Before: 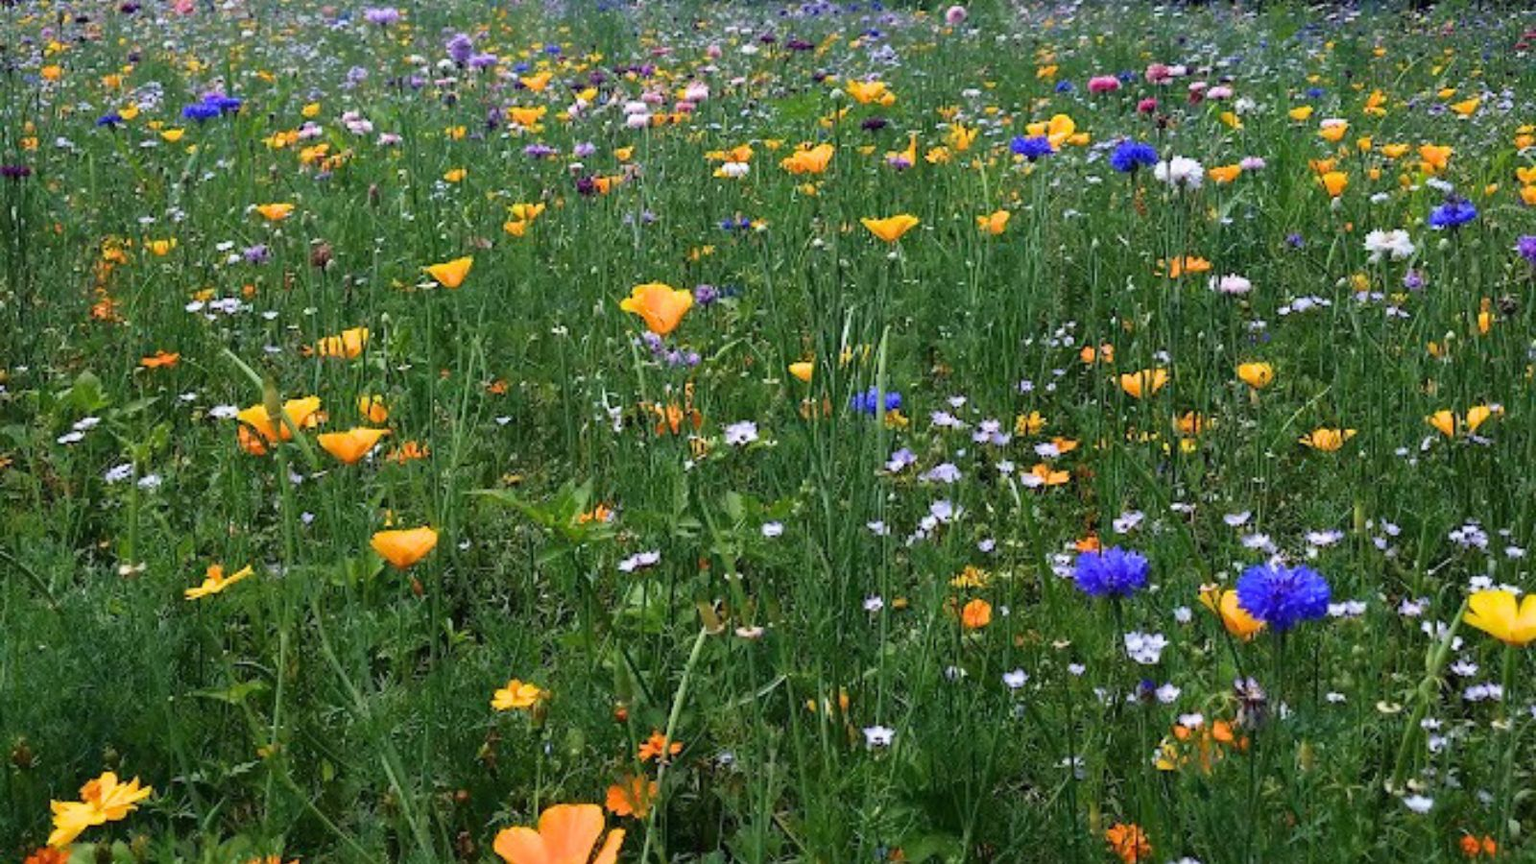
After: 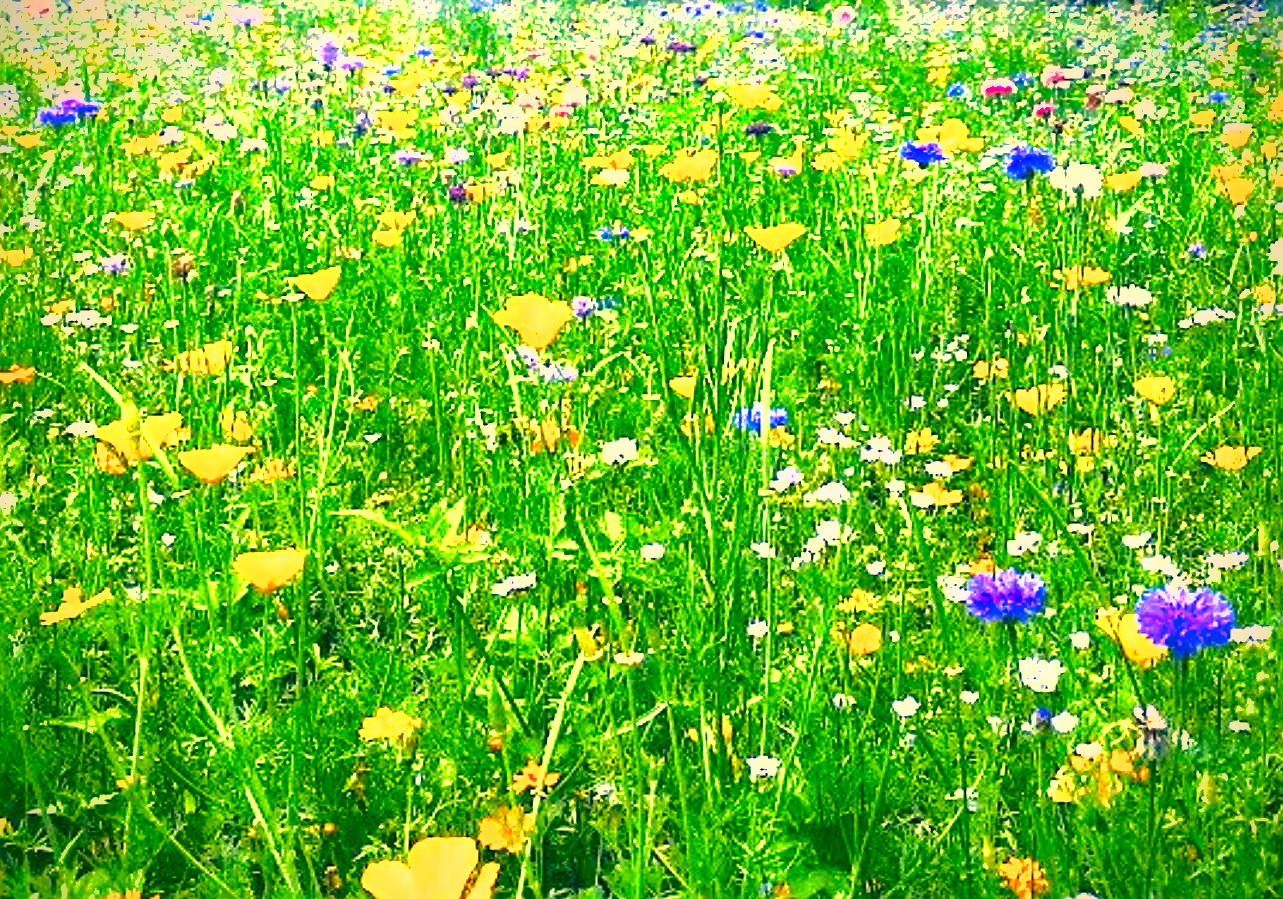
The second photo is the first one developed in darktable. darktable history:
crop and rotate: left 9.506%, right 10.272%
color correction: highlights a* 1.86, highlights b* 34.6, shadows a* -36.62, shadows b* -5.46
sharpen: on, module defaults
vignetting: fall-off radius 60.93%, brightness -0.641, saturation -0.013, unbound false
exposure: exposure 2.02 EV, compensate exposure bias true, compensate highlight preservation false
shadows and highlights: on, module defaults
color balance rgb: highlights gain › chroma 0.131%, highlights gain › hue 331.2°, shadows fall-off 100.943%, perceptual saturation grading › global saturation 19.584%, perceptual brilliance grading › mid-tones 9.431%, perceptual brilliance grading › shadows 14.898%, mask middle-gray fulcrum 22.374%, global vibrance 24.976%, contrast 20.323%
